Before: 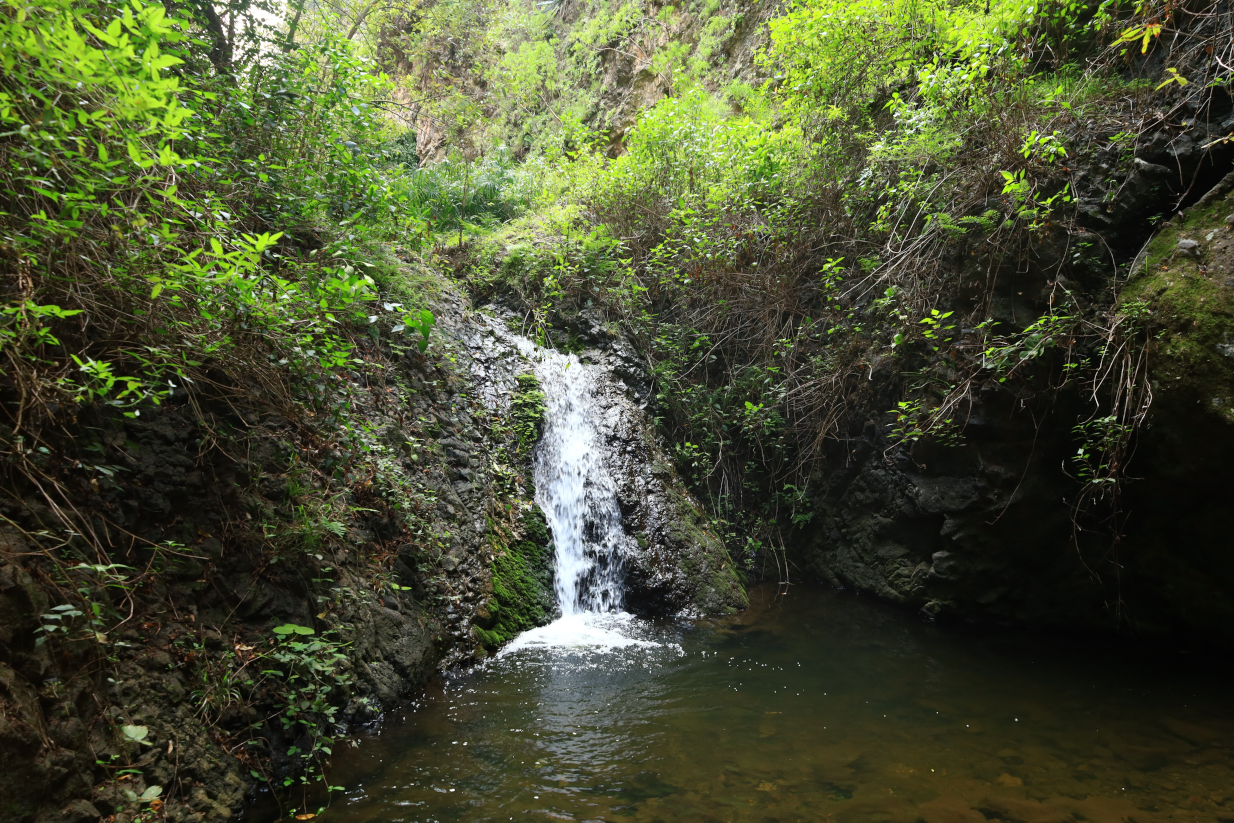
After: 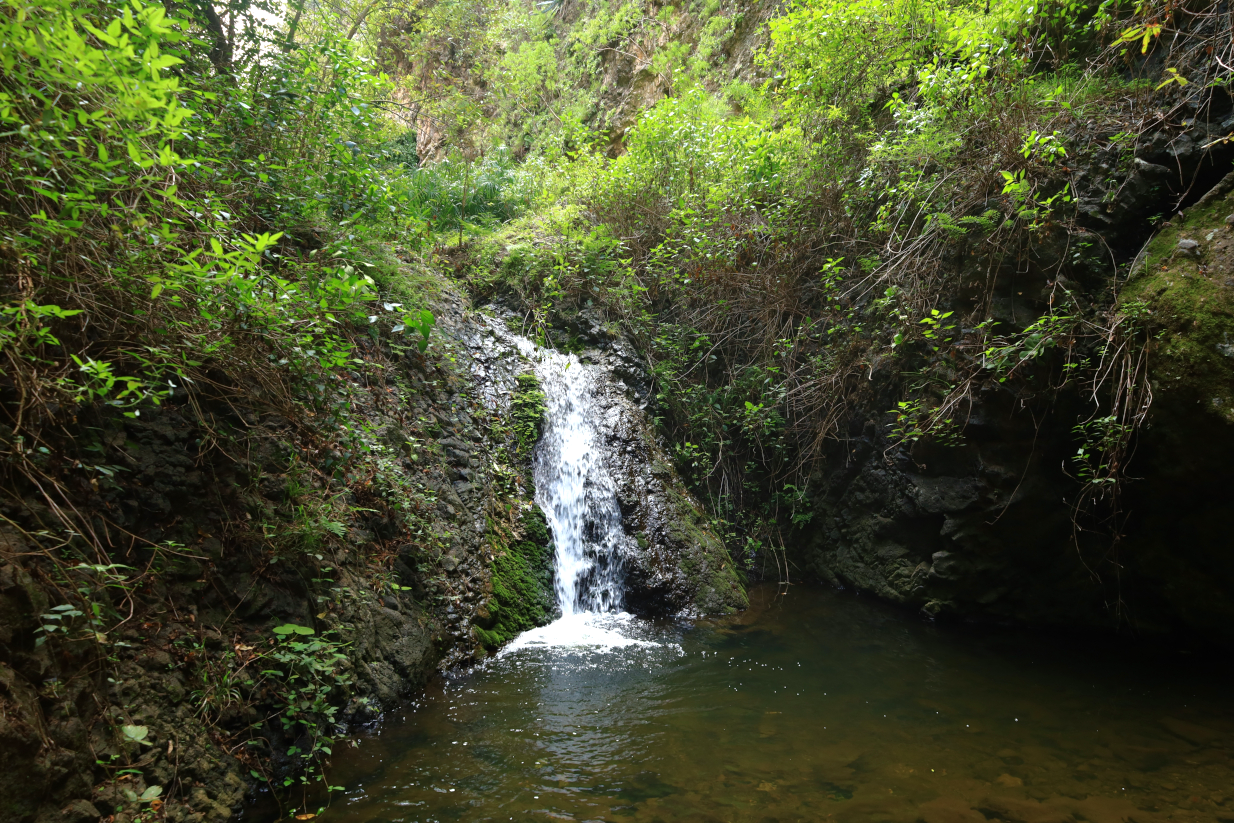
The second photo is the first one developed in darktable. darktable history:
velvia: on, module defaults
tone equalizer: -8 EV -0.001 EV, -7 EV 0.001 EV, -6 EV -0.004 EV, -5 EV -0.012 EV, -4 EV -0.058 EV, -3 EV -0.206 EV, -2 EV -0.237 EV, -1 EV 0.112 EV, +0 EV 0.33 EV, edges refinement/feathering 500, mask exposure compensation -1.57 EV, preserve details no
